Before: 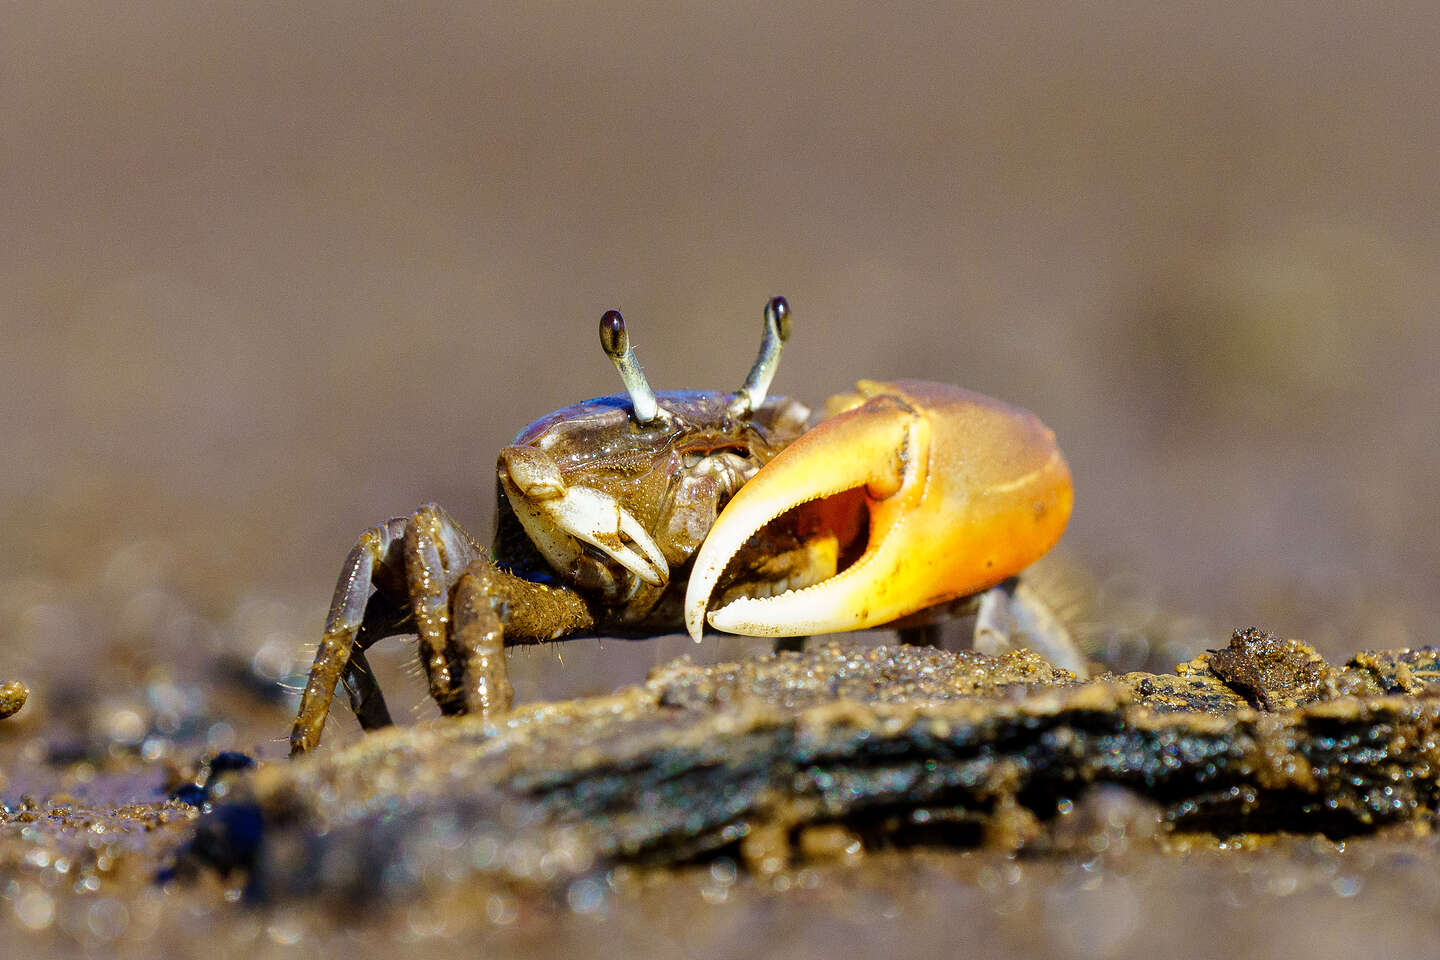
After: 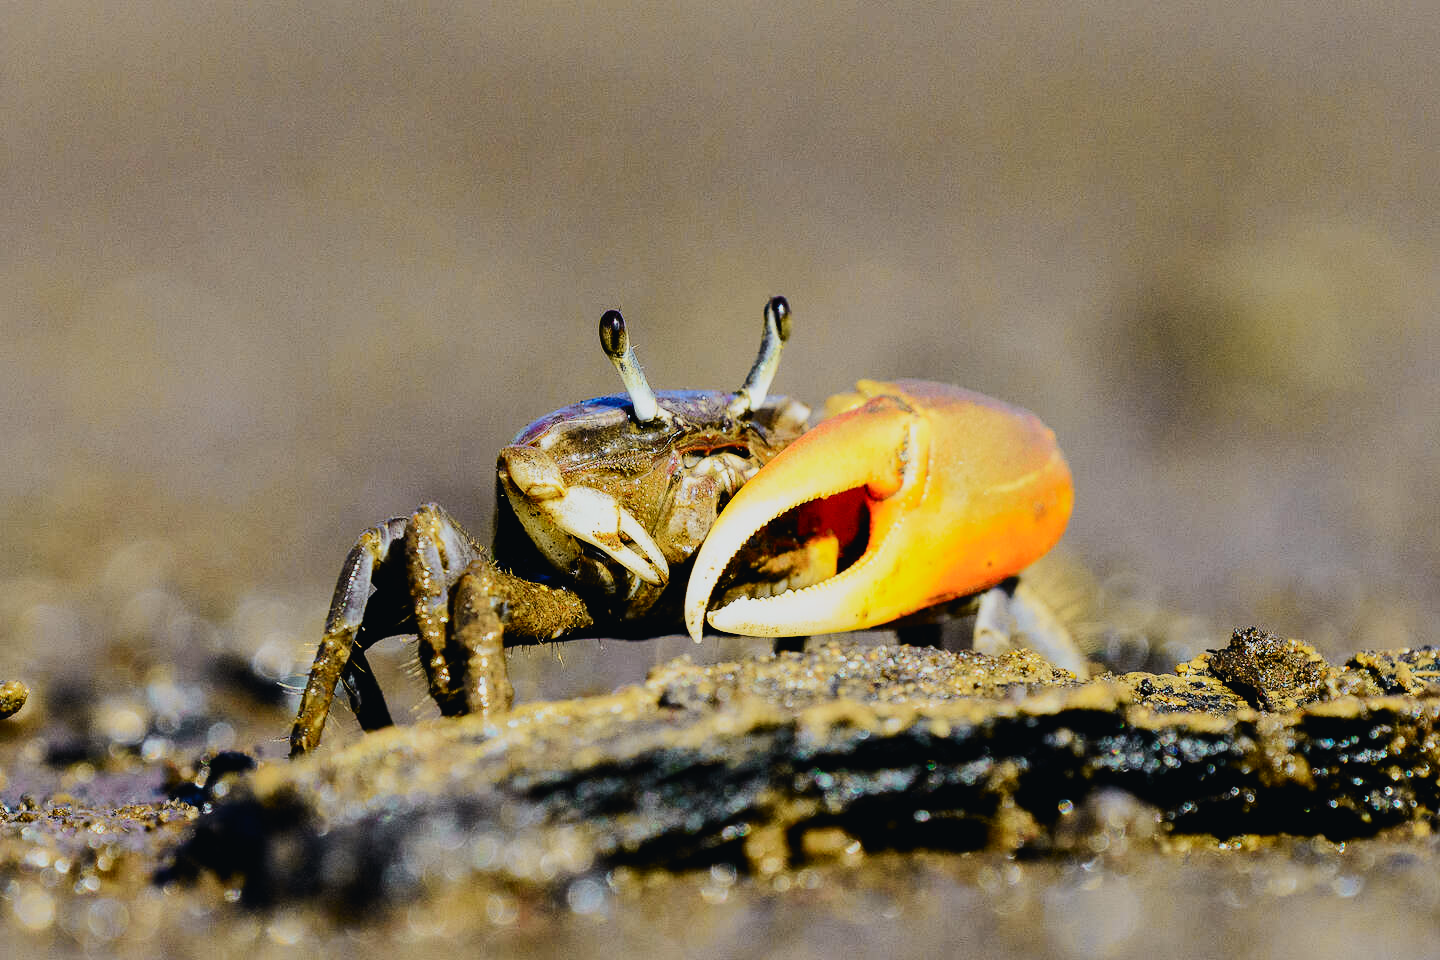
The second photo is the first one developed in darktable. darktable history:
tone curve: curves: ch0 [(0, 0.02) (0.063, 0.058) (0.262, 0.243) (0.447, 0.468) (0.544, 0.596) (0.805, 0.823) (1, 0.952)]; ch1 [(0, 0) (0.339, 0.31) (0.417, 0.401) (0.452, 0.455) (0.482, 0.483) (0.502, 0.499) (0.517, 0.506) (0.55, 0.542) (0.588, 0.604) (0.729, 0.782) (1, 1)]; ch2 [(0, 0) (0.346, 0.34) (0.431, 0.45) (0.485, 0.487) (0.5, 0.496) (0.527, 0.526) (0.56, 0.574) (0.613, 0.642) (0.679, 0.703) (1, 1)], color space Lab, independent channels, preserve colors none
filmic rgb: black relative exposure -5 EV, hardness 2.88, contrast 1.3
